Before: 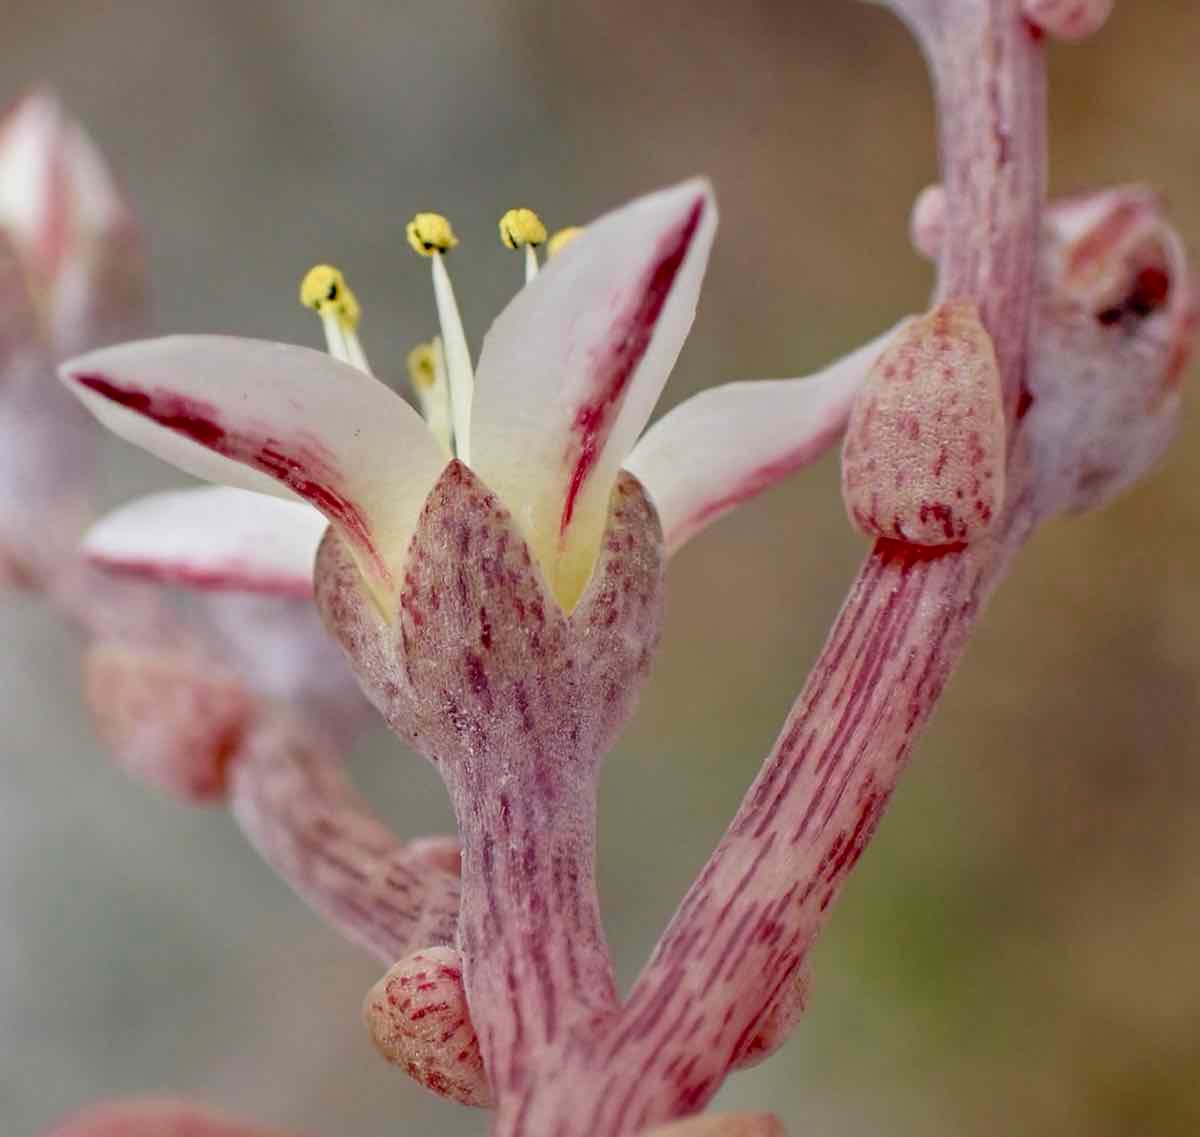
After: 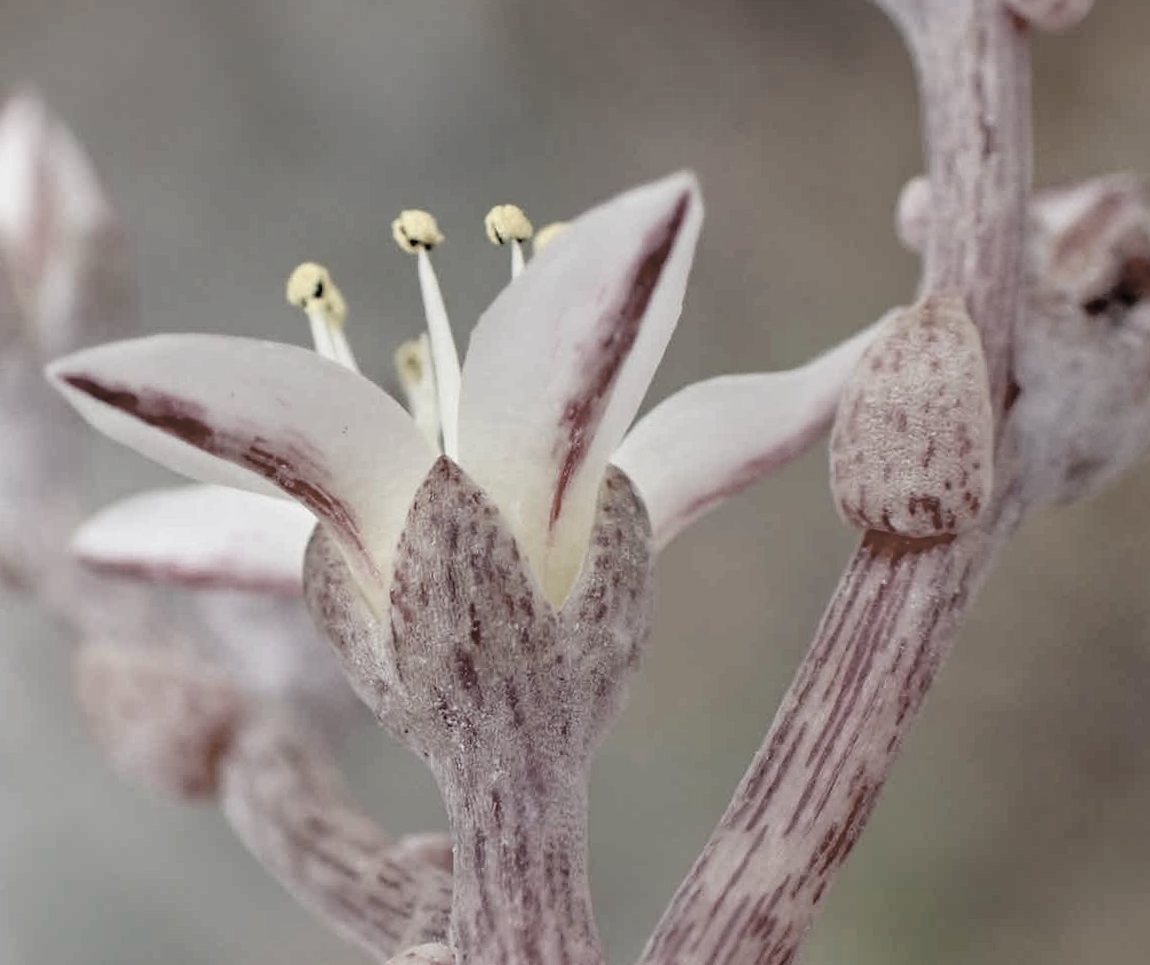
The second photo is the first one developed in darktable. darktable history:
color correction: highlights b* -0.035, saturation 0.29
crop and rotate: angle 0.564°, left 0.412%, right 2.698%, bottom 14.164%
contrast brightness saturation: contrast 0.074, brightness 0.078, saturation 0.177
